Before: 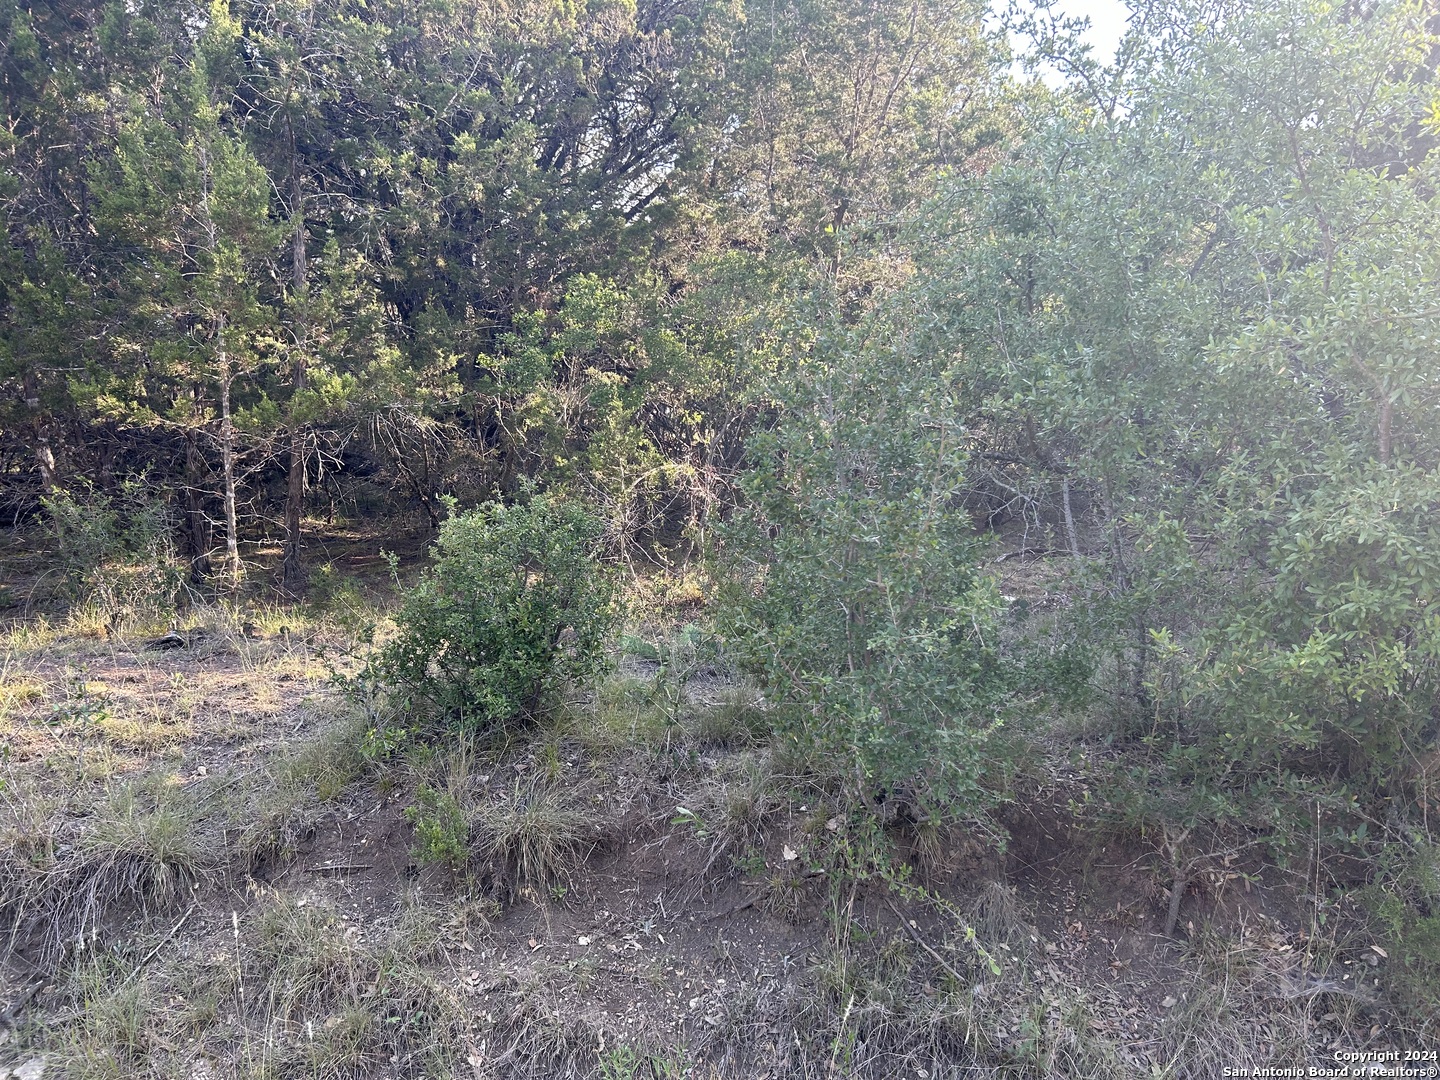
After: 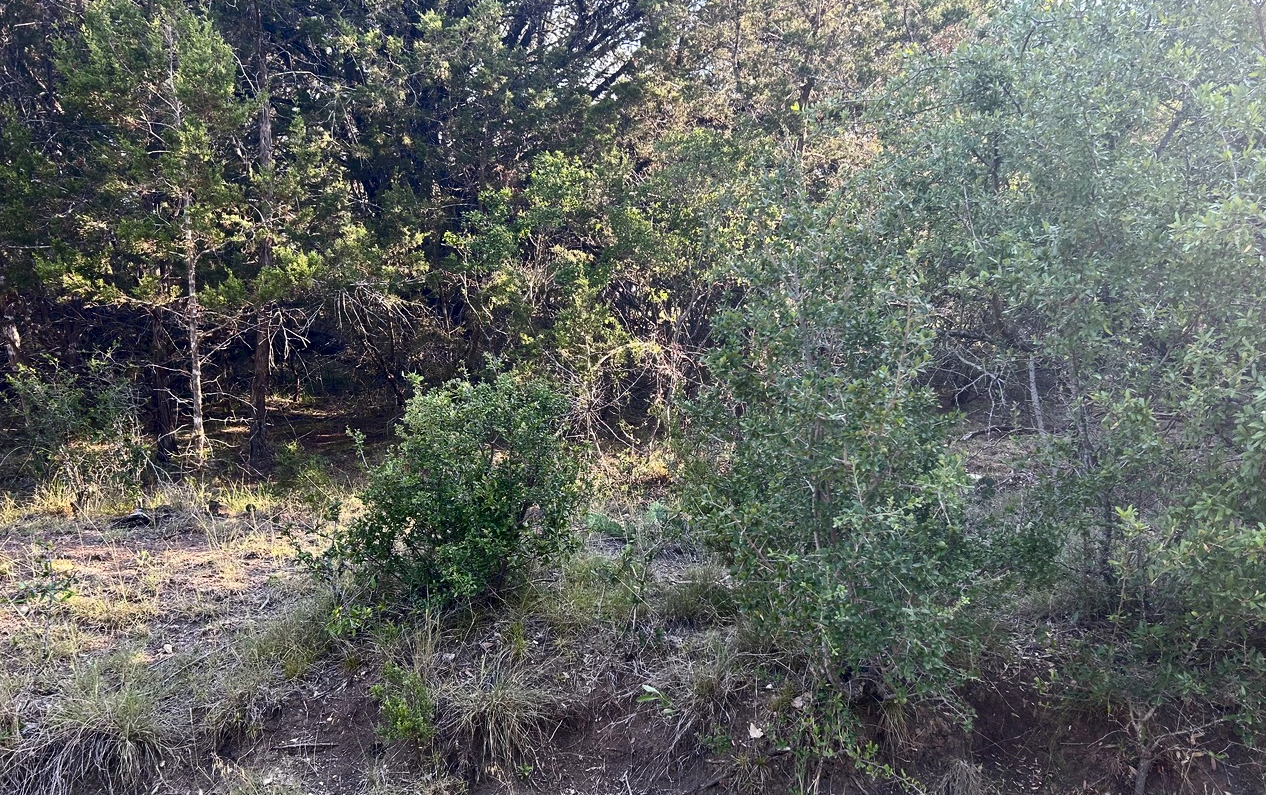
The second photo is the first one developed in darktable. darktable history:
contrast brightness saturation: contrast 0.19, brightness -0.11, saturation 0.21
crop and rotate: left 2.425%, top 11.305%, right 9.6%, bottom 15.08%
